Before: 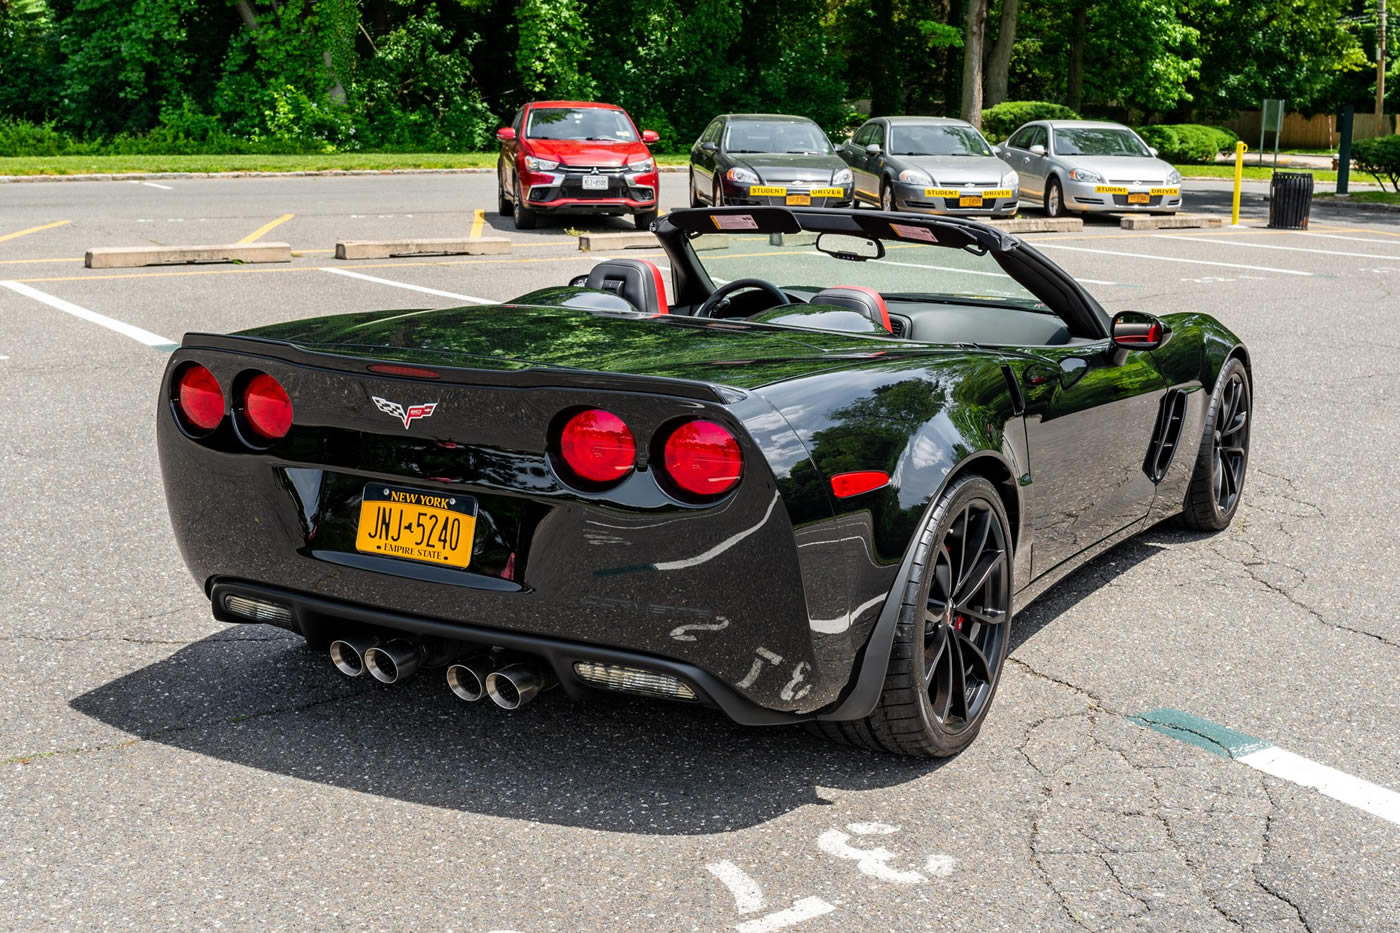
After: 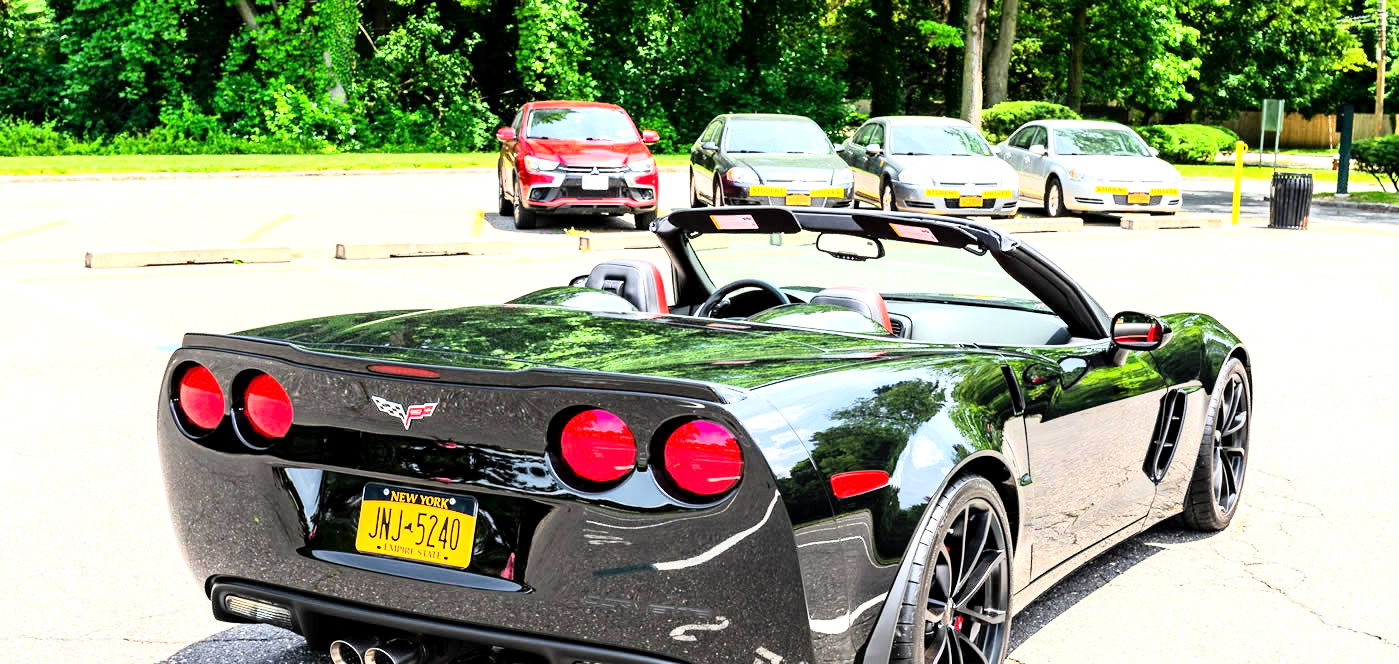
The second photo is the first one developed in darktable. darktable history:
crop: right 0%, bottom 28.826%
tone equalizer: -8 EV -0.747 EV, -7 EV -0.727 EV, -6 EV -0.639 EV, -5 EV -0.367 EV, -3 EV 0.384 EV, -2 EV 0.6 EV, -1 EV 0.682 EV, +0 EV 0.779 EV
exposure: black level correction 0.001, exposure 1.049 EV, compensate highlight preservation false
base curve: curves: ch0 [(0, 0) (0.088, 0.125) (0.176, 0.251) (0.354, 0.501) (0.613, 0.749) (1, 0.877)]
